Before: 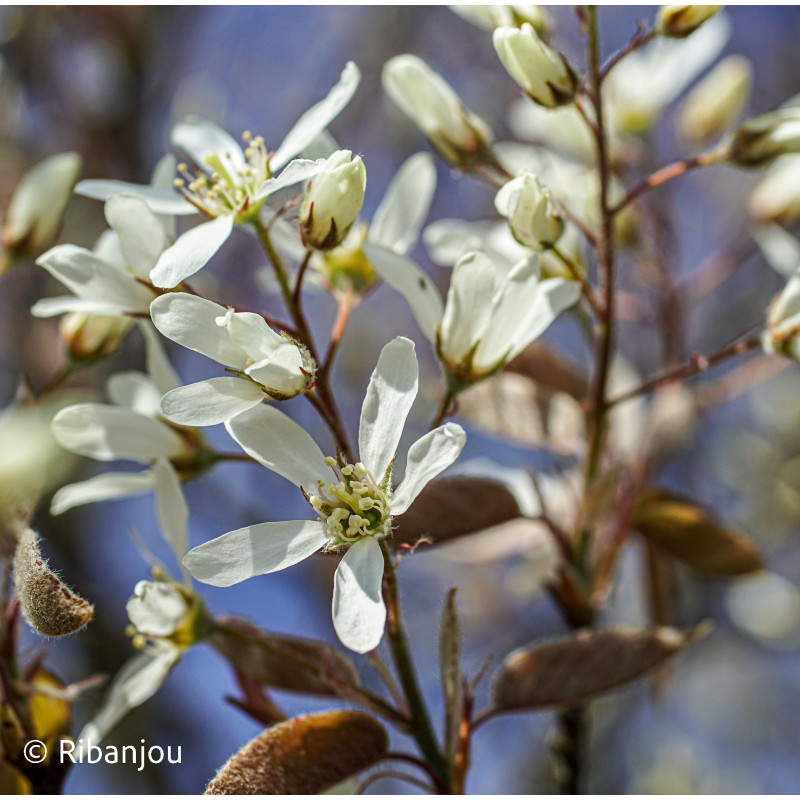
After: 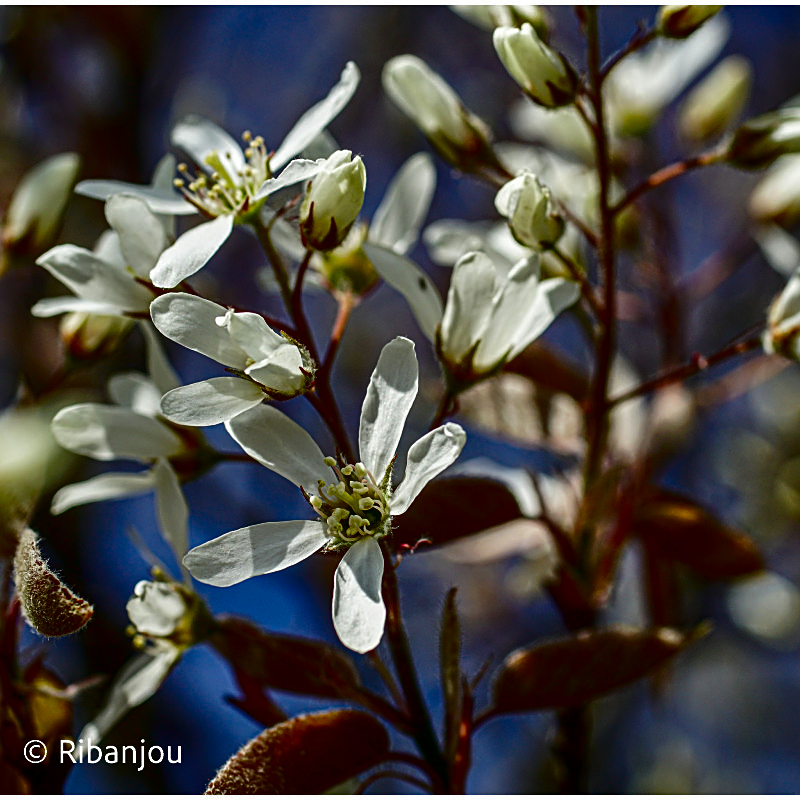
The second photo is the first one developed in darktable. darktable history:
contrast brightness saturation: contrast 0.09, brightness -0.59, saturation 0.17
sharpen: on, module defaults
shadows and highlights: shadows color adjustment 97.66%, soften with gaussian
